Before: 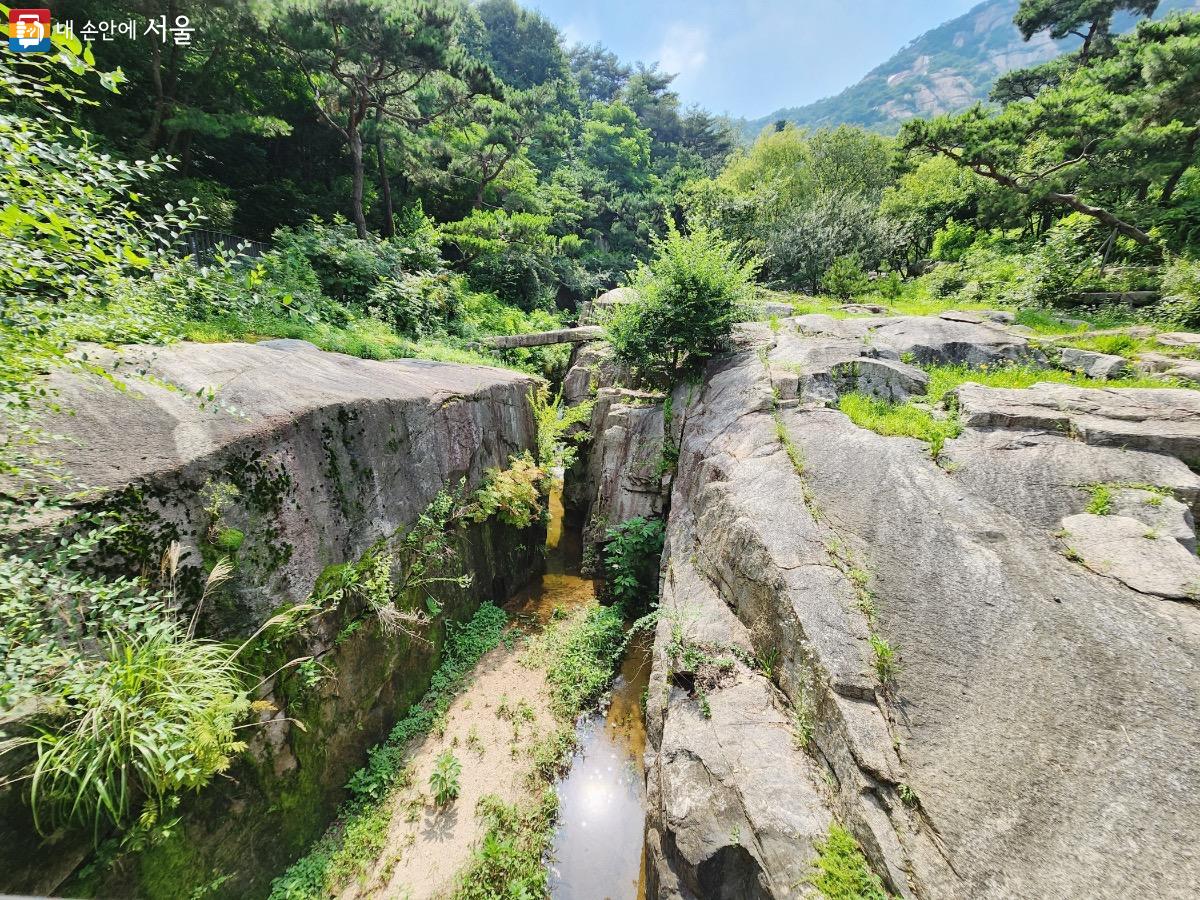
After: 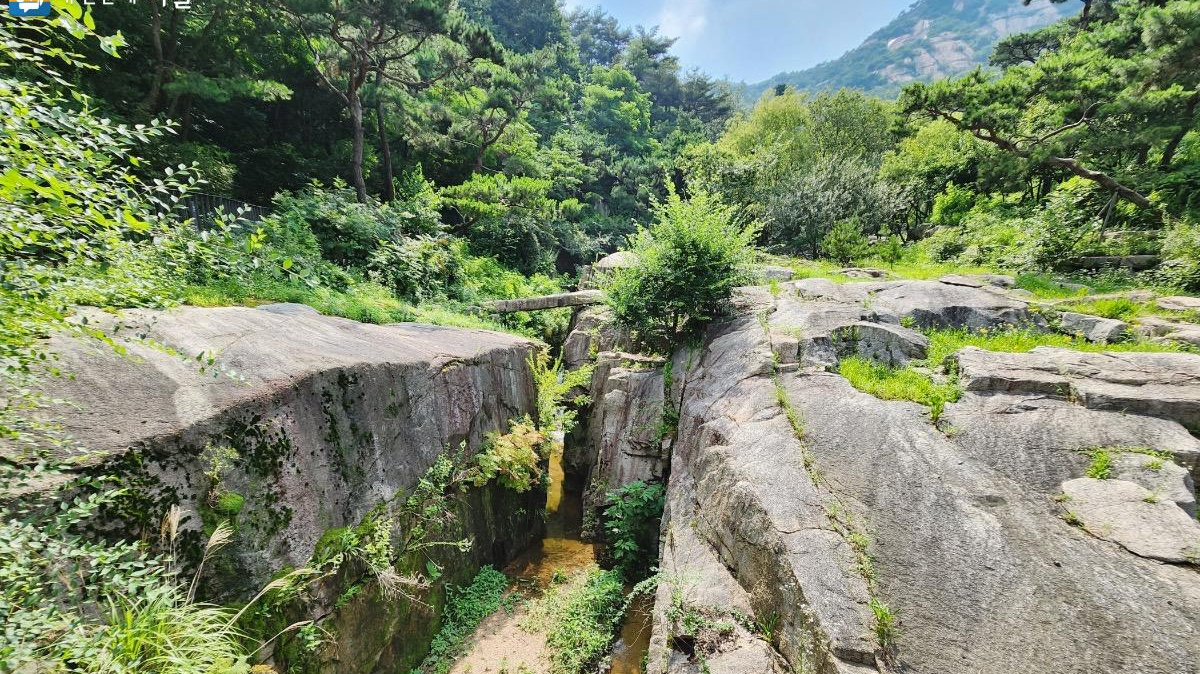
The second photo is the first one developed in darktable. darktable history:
shadows and highlights: soften with gaussian
crop: top 4.02%, bottom 21.028%
